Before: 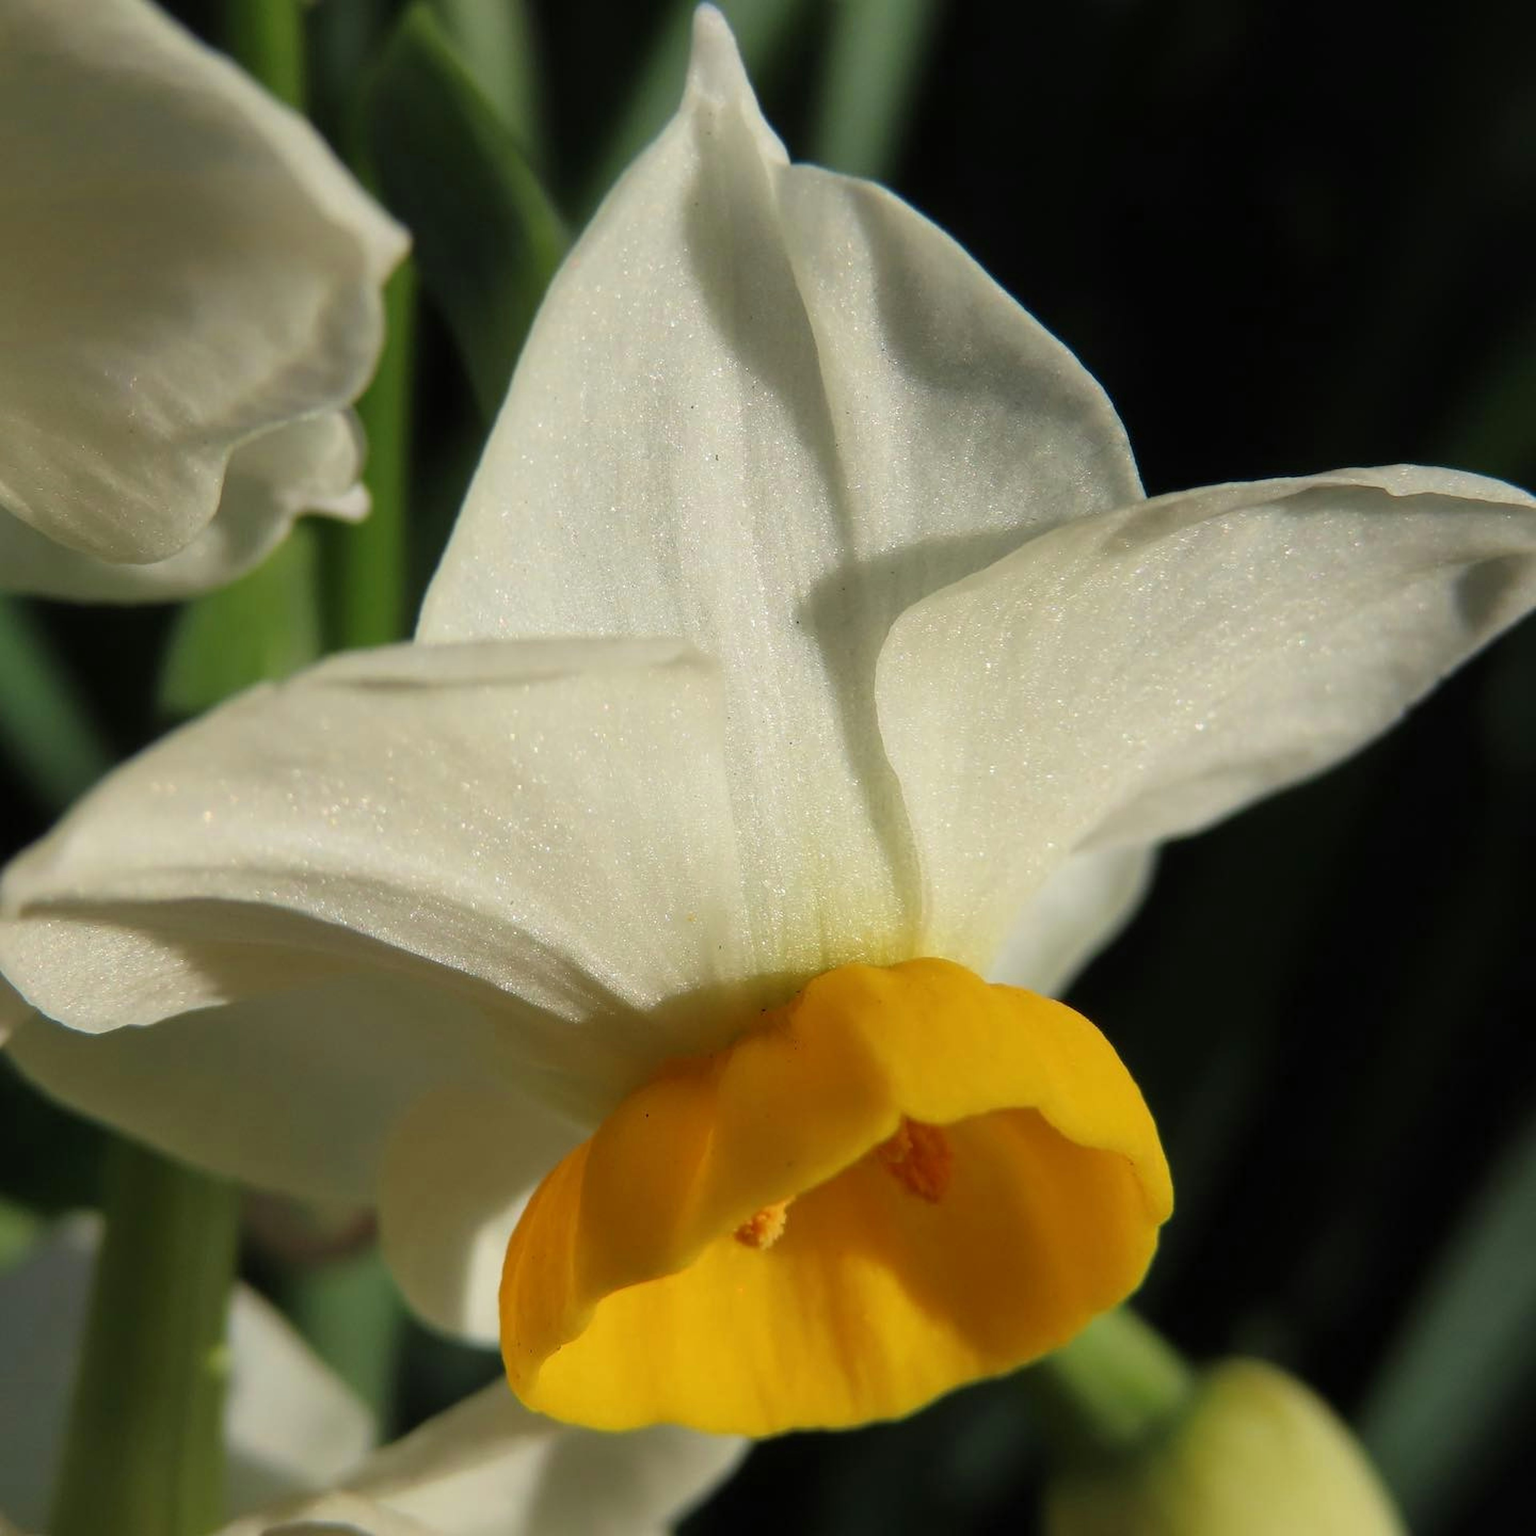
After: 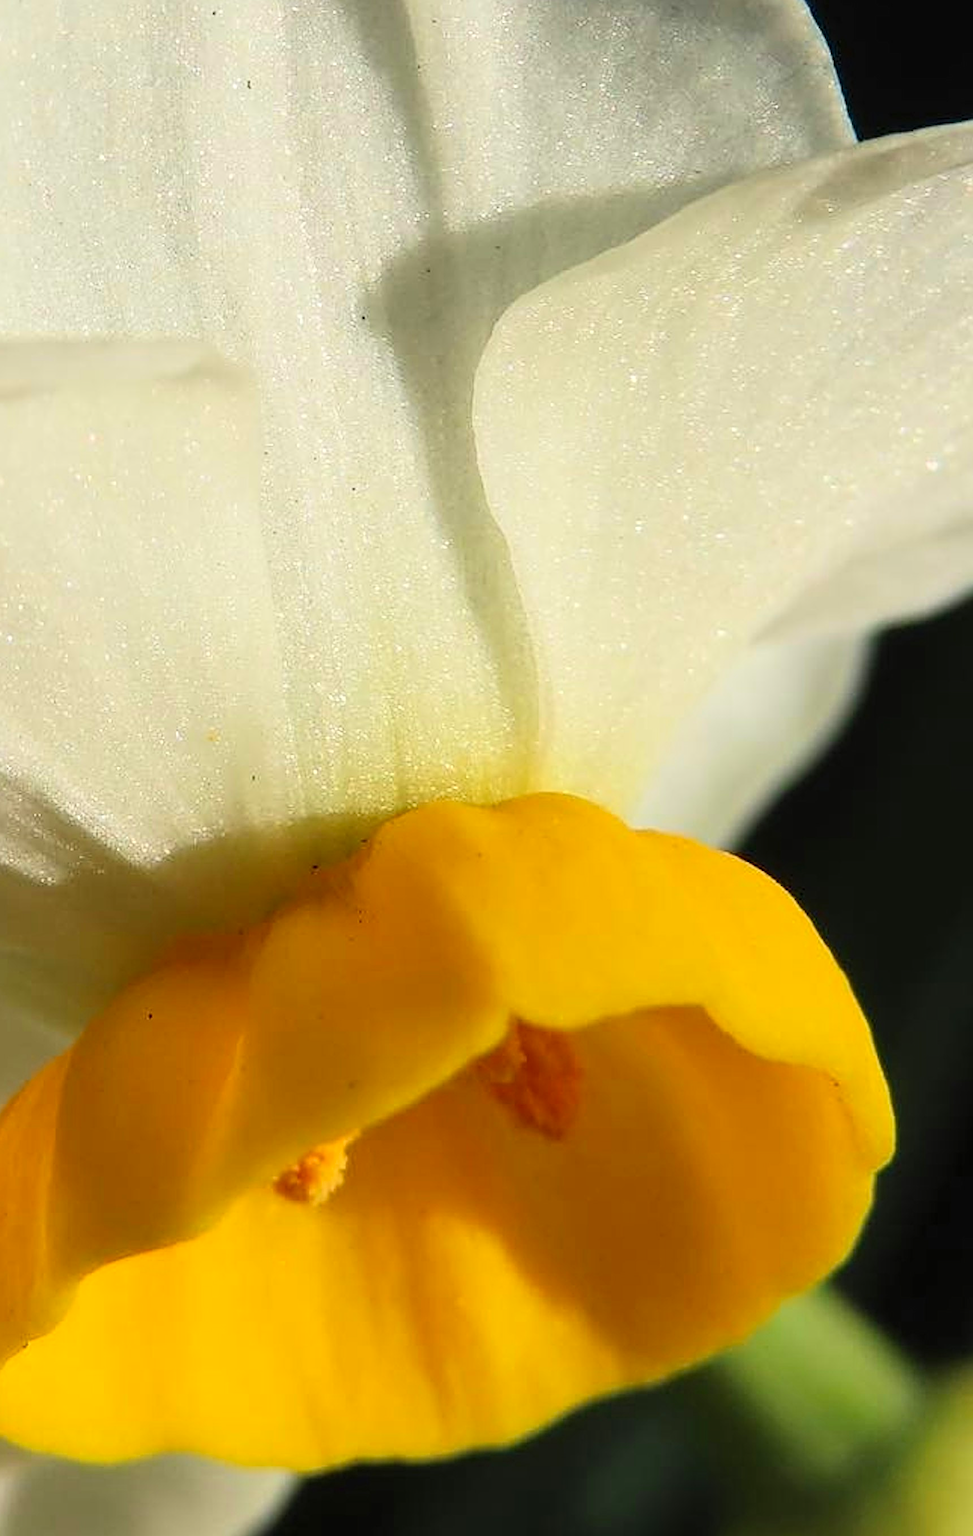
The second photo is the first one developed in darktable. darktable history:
sharpen: radius 3.989
crop: left 35.237%, top 25.937%, right 19.863%, bottom 3.392%
contrast brightness saturation: contrast 0.196, brightness 0.164, saturation 0.221
